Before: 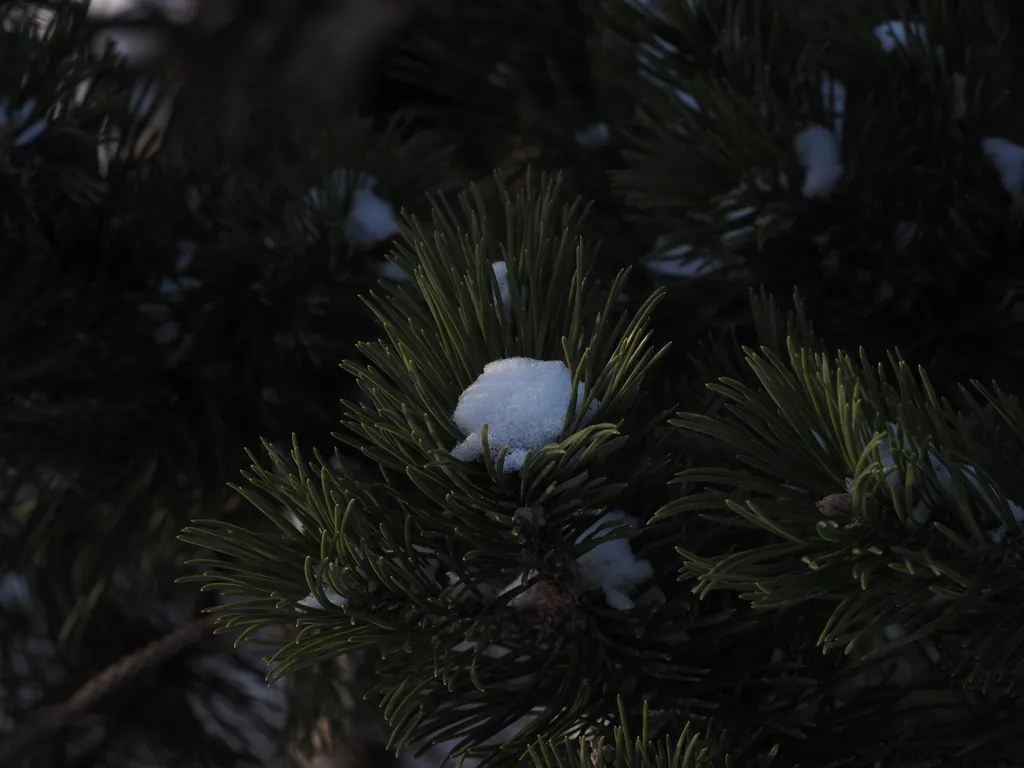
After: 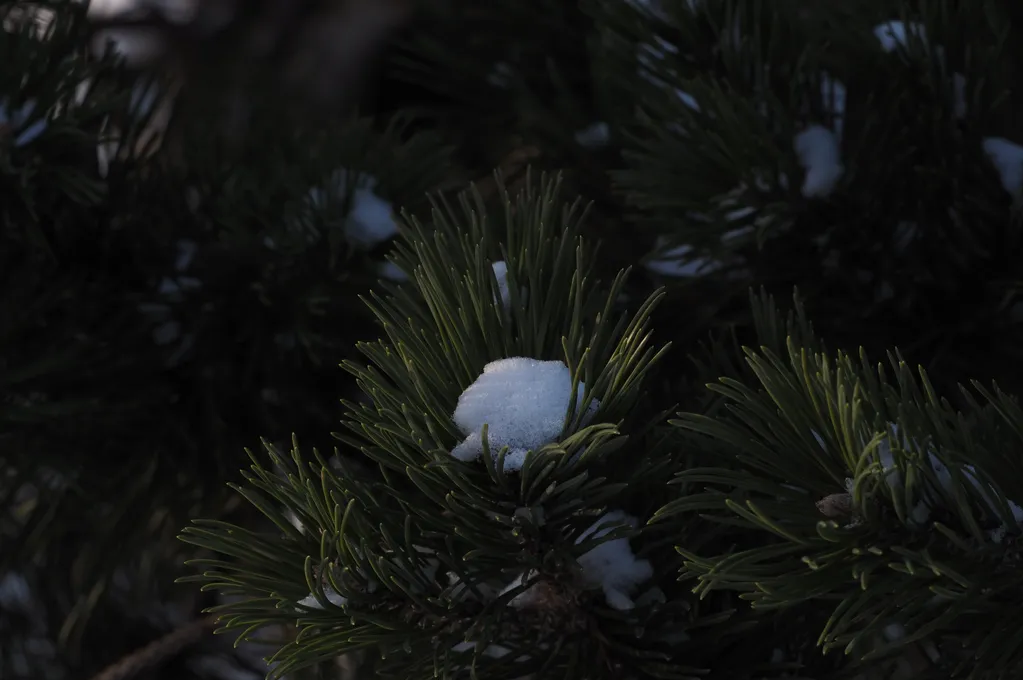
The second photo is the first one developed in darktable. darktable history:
crop and rotate: top 0%, bottom 11.441%
